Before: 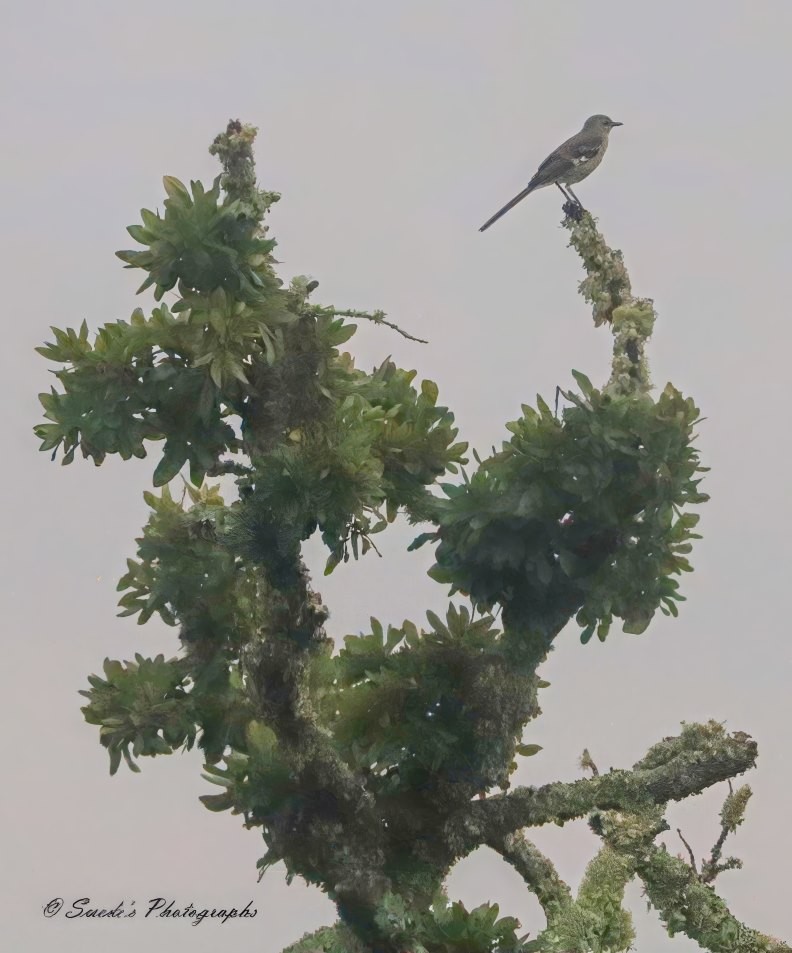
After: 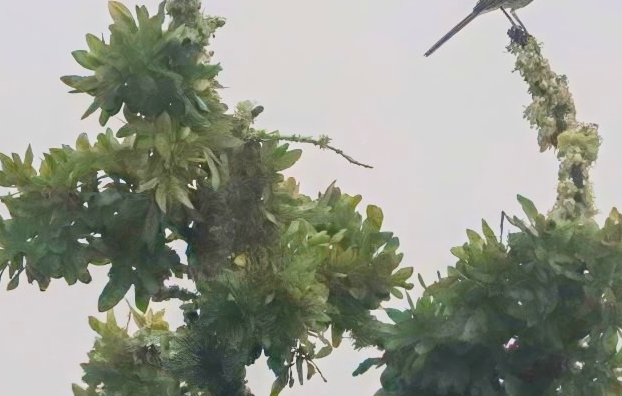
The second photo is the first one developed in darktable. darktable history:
crop: left 7.036%, top 18.398%, right 14.379%, bottom 40.043%
contrast brightness saturation: contrast 0.2, brightness 0.16, saturation 0.22
